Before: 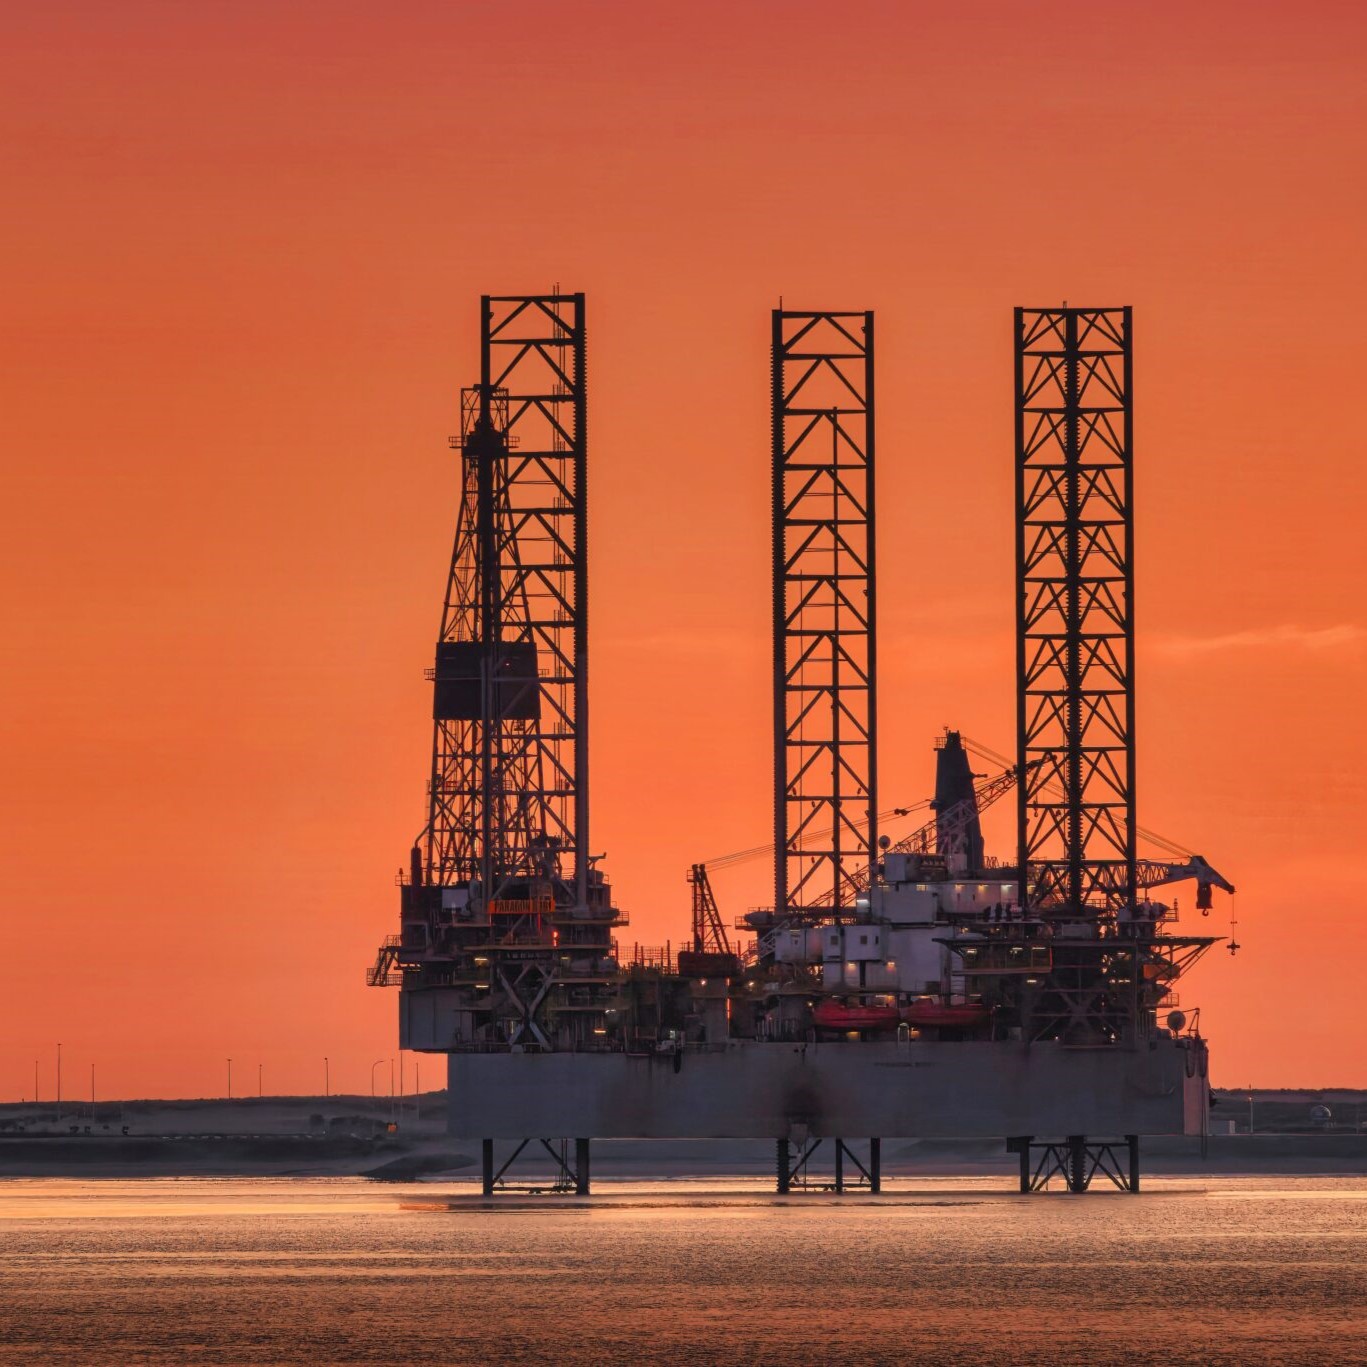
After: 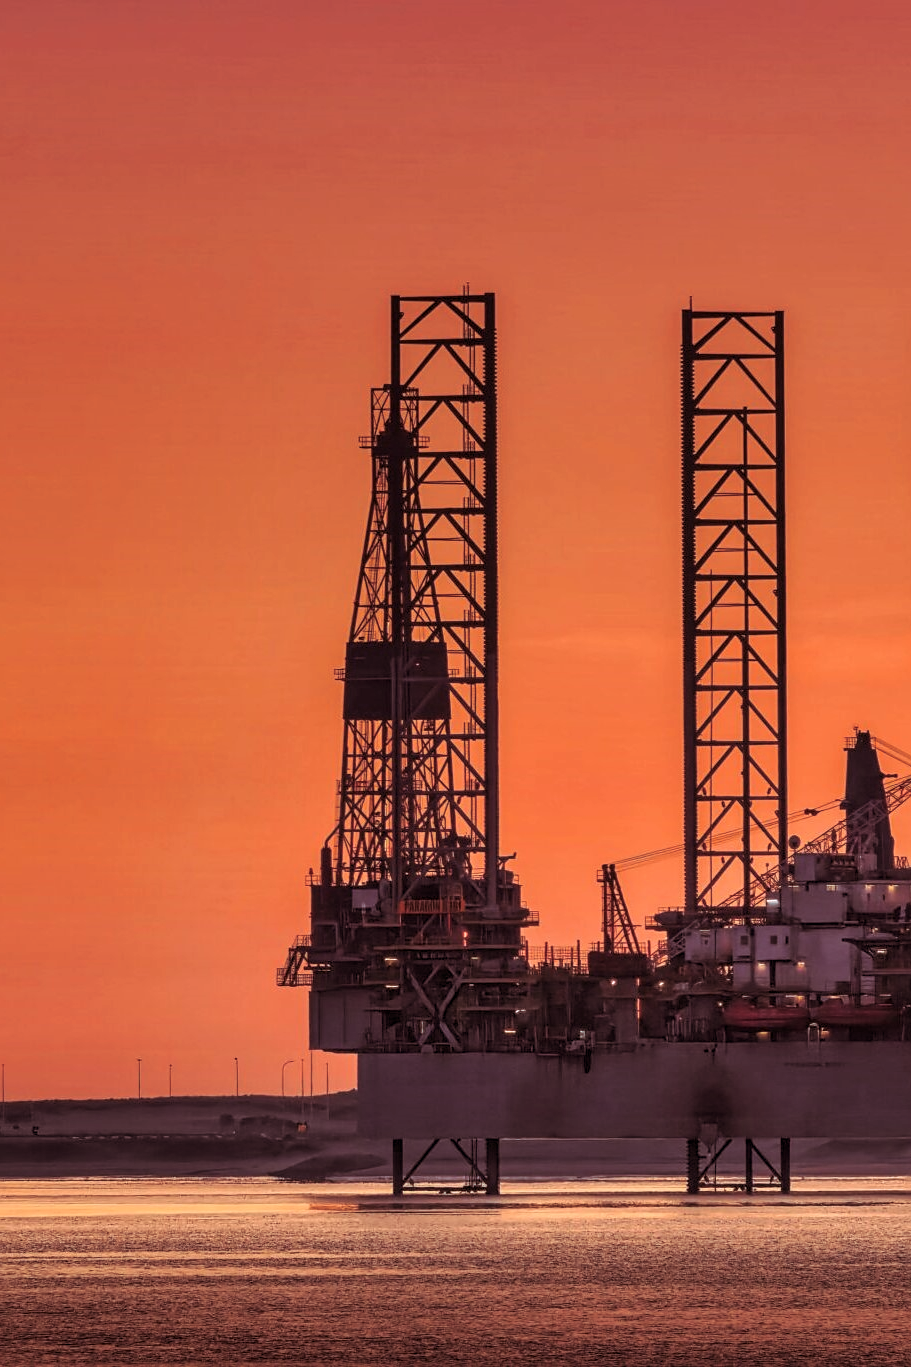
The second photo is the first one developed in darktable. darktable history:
split-toning: highlights › hue 298.8°, highlights › saturation 0.73, compress 41.76%
local contrast: on, module defaults
sharpen: radius 1.864, amount 0.398, threshold 1.271
crop and rotate: left 6.617%, right 26.717%
